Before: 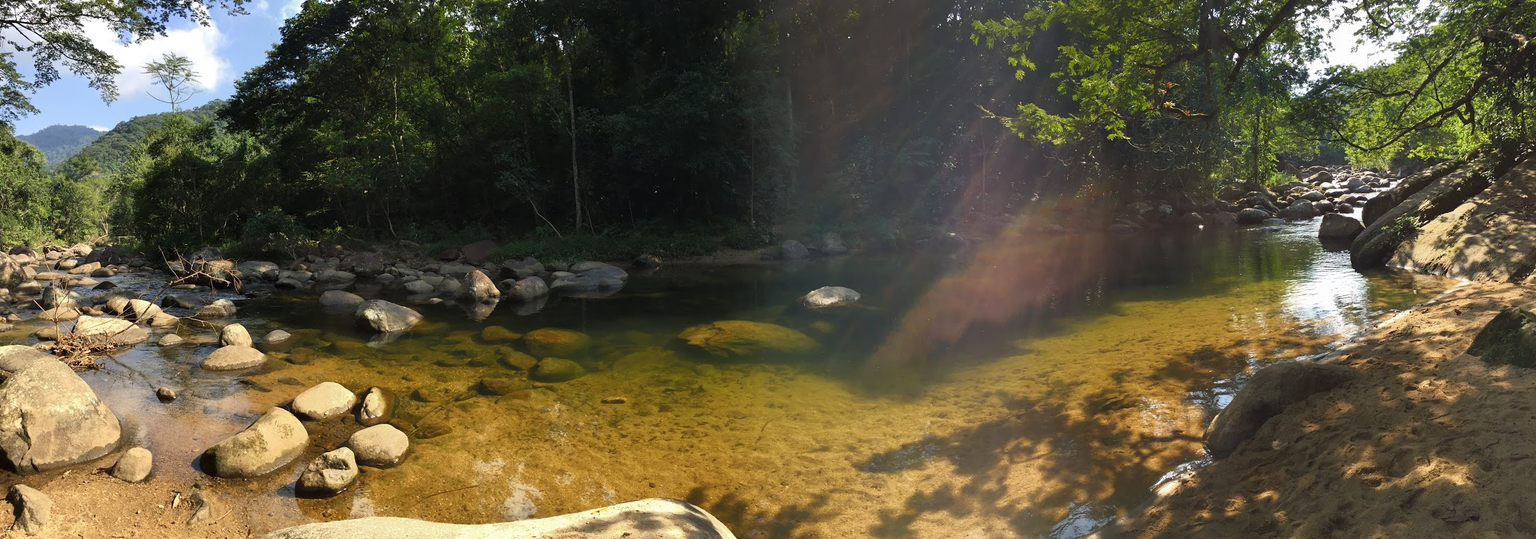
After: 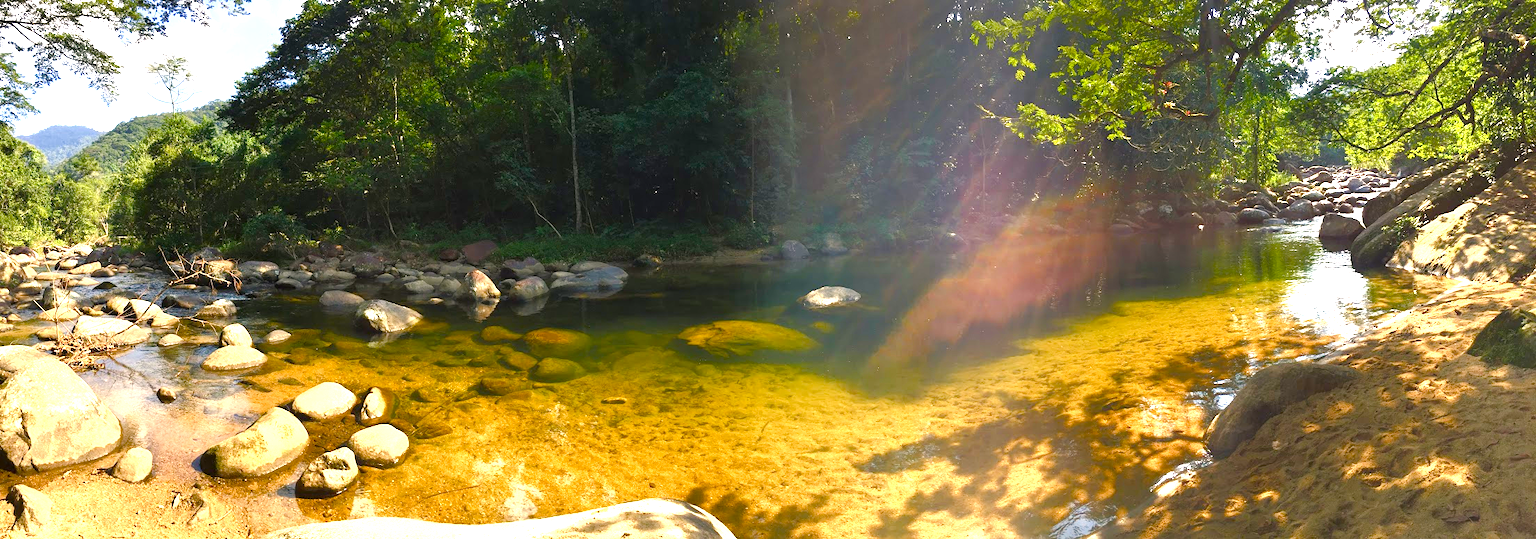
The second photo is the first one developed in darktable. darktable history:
levels: levels [0, 0.476, 0.951]
exposure: black level correction 0, exposure 1.097 EV, compensate exposure bias true, compensate highlight preservation false
color balance rgb: highlights gain › chroma 1.345%, highlights gain › hue 56.05°, perceptual saturation grading › global saturation 53.797%, perceptual saturation grading › highlights -50.139%, perceptual saturation grading › mid-tones 39.263%, perceptual saturation grading › shadows 31.026%
